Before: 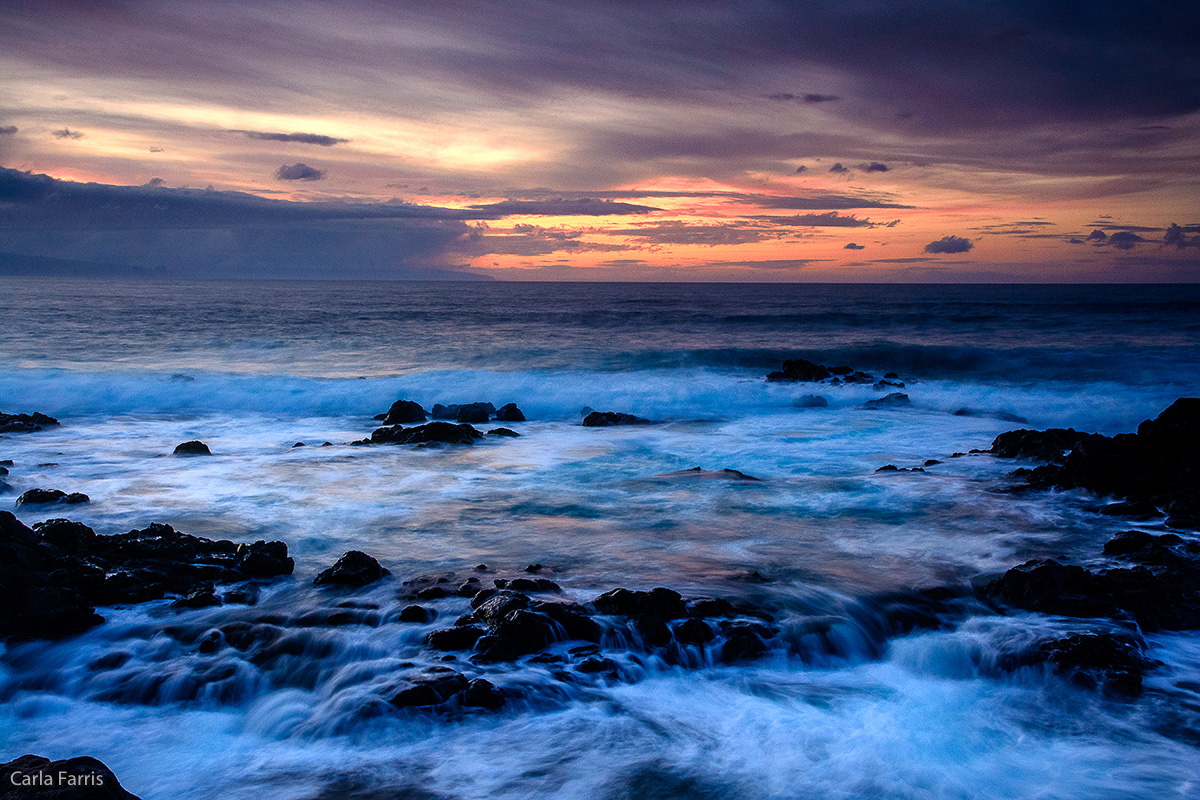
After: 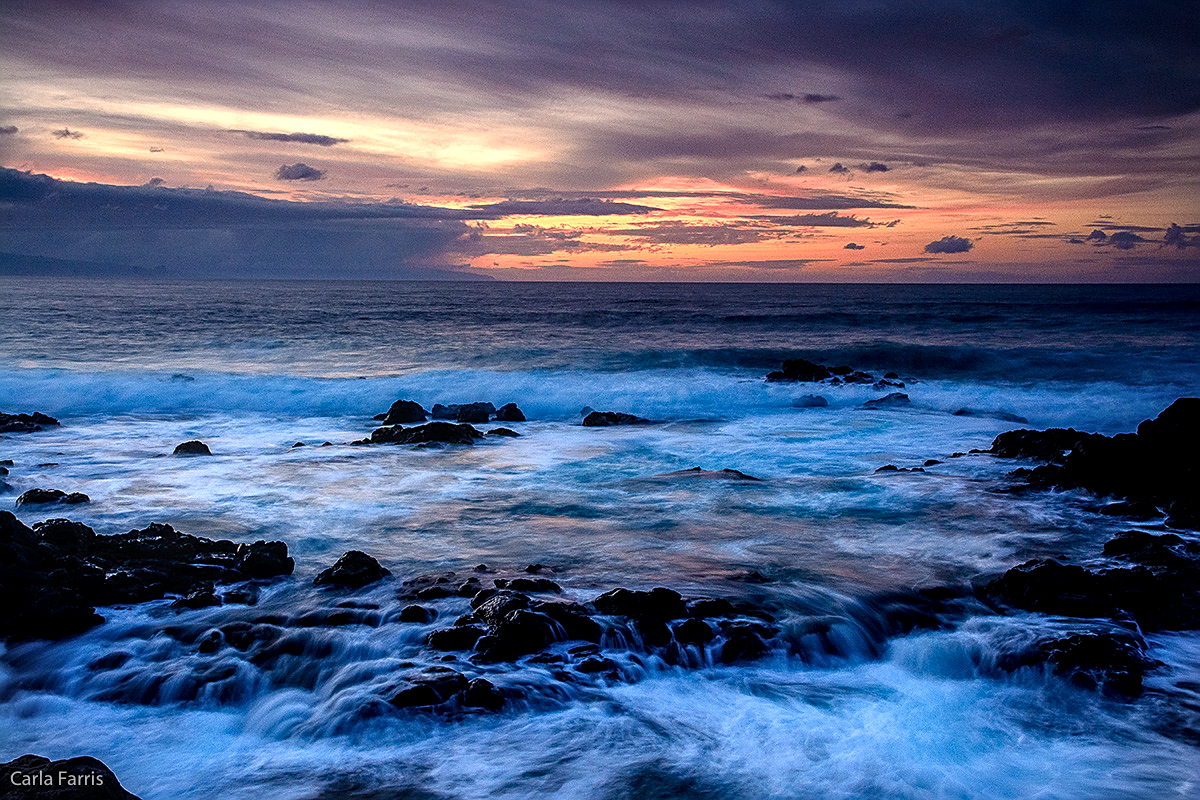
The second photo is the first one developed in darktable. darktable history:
sharpen: on, module defaults
vignetting: fall-off start 99.42%, brightness -0.2
local contrast: on, module defaults
